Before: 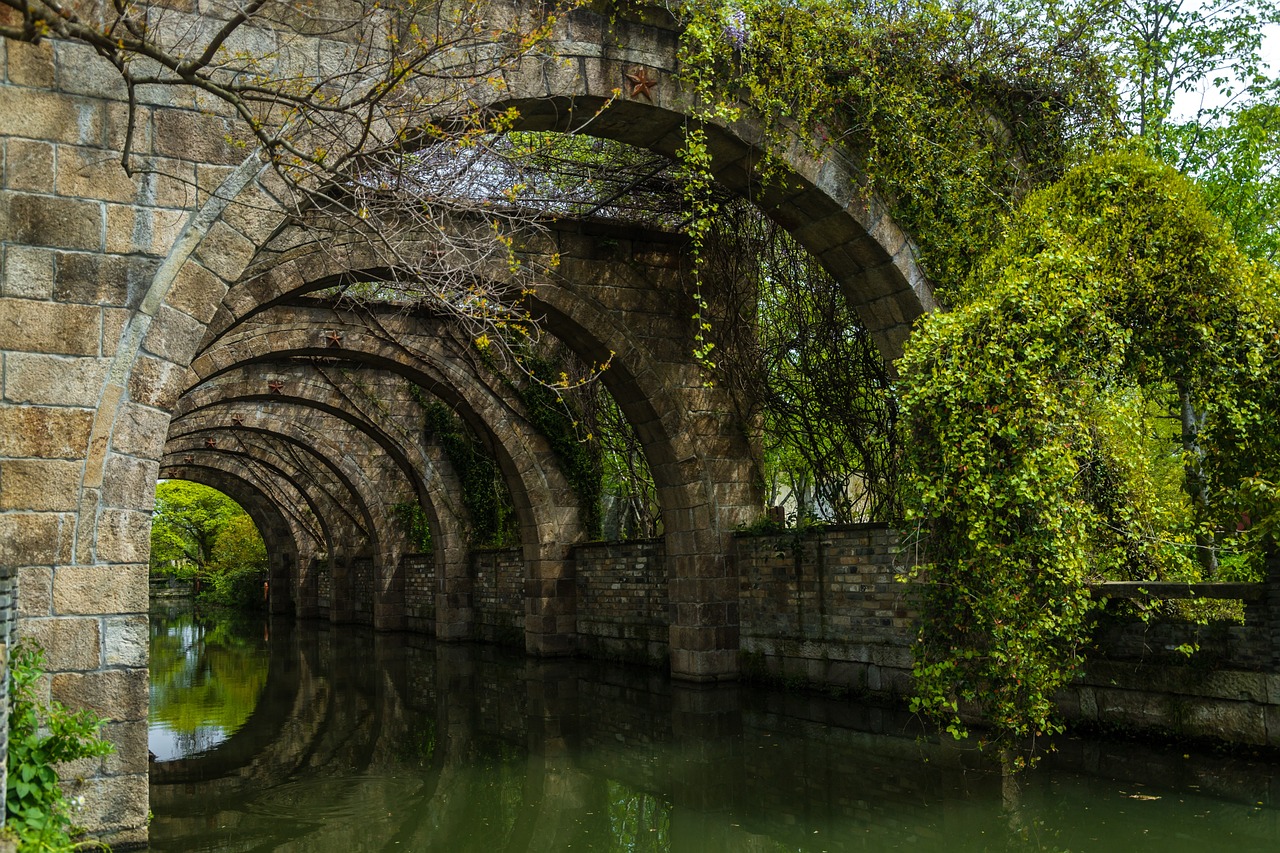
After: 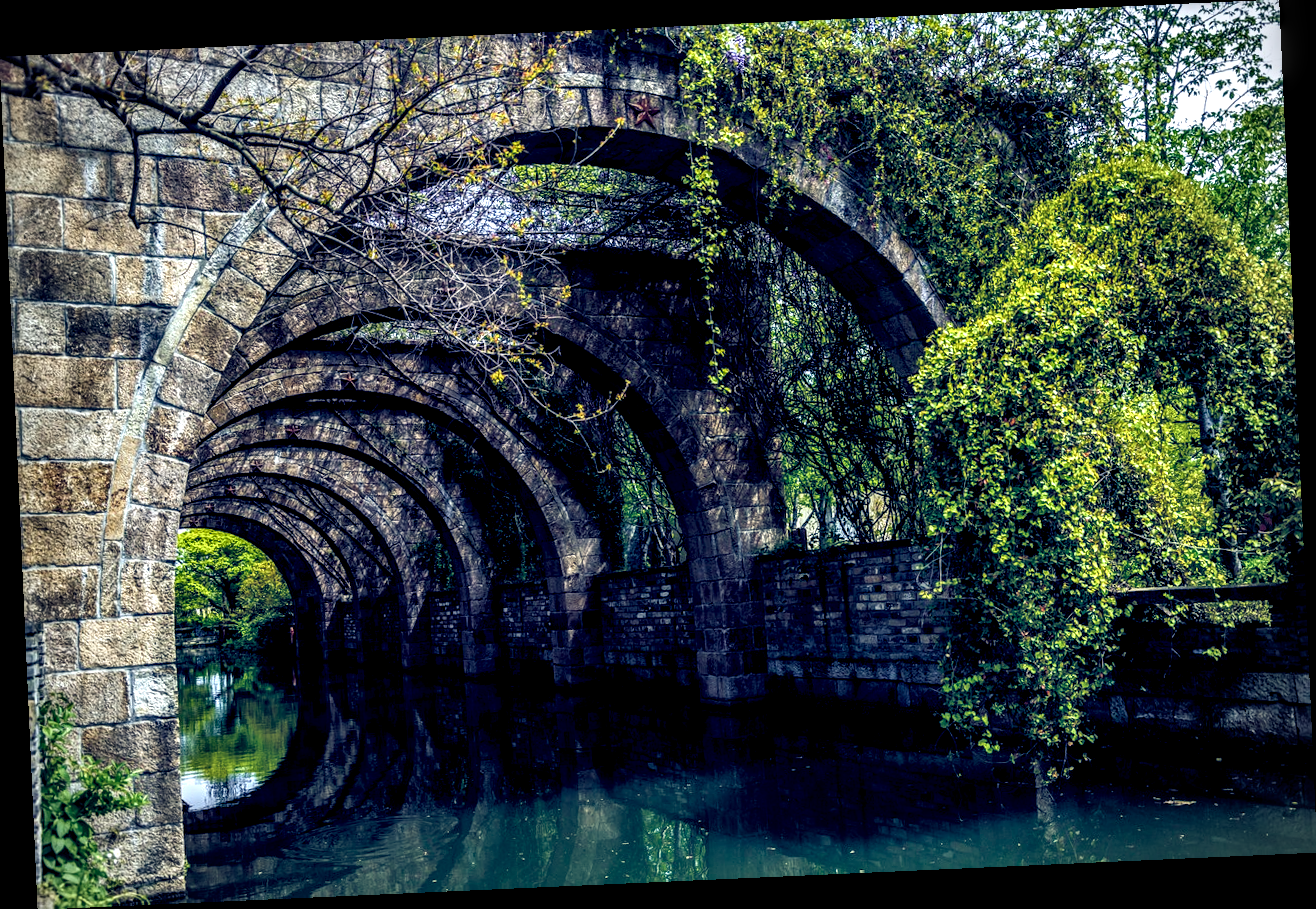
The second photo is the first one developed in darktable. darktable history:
vignetting: unbound false
color balance rgb: shadows lift › luminance -41.13%, shadows lift › chroma 14.13%, shadows lift › hue 260°, power › luminance -3.76%, power › chroma 0.56%, power › hue 40.37°, highlights gain › luminance 16.81%, highlights gain › chroma 2.94%, highlights gain › hue 260°, global offset › luminance -0.29%, global offset › chroma 0.31%, global offset › hue 260°, perceptual saturation grading › global saturation 20%, perceptual saturation grading › highlights -13.92%, perceptual saturation grading › shadows 50%
local contrast: highlights 20%, detail 197%
rotate and perspective: rotation -2.56°, automatic cropping off
